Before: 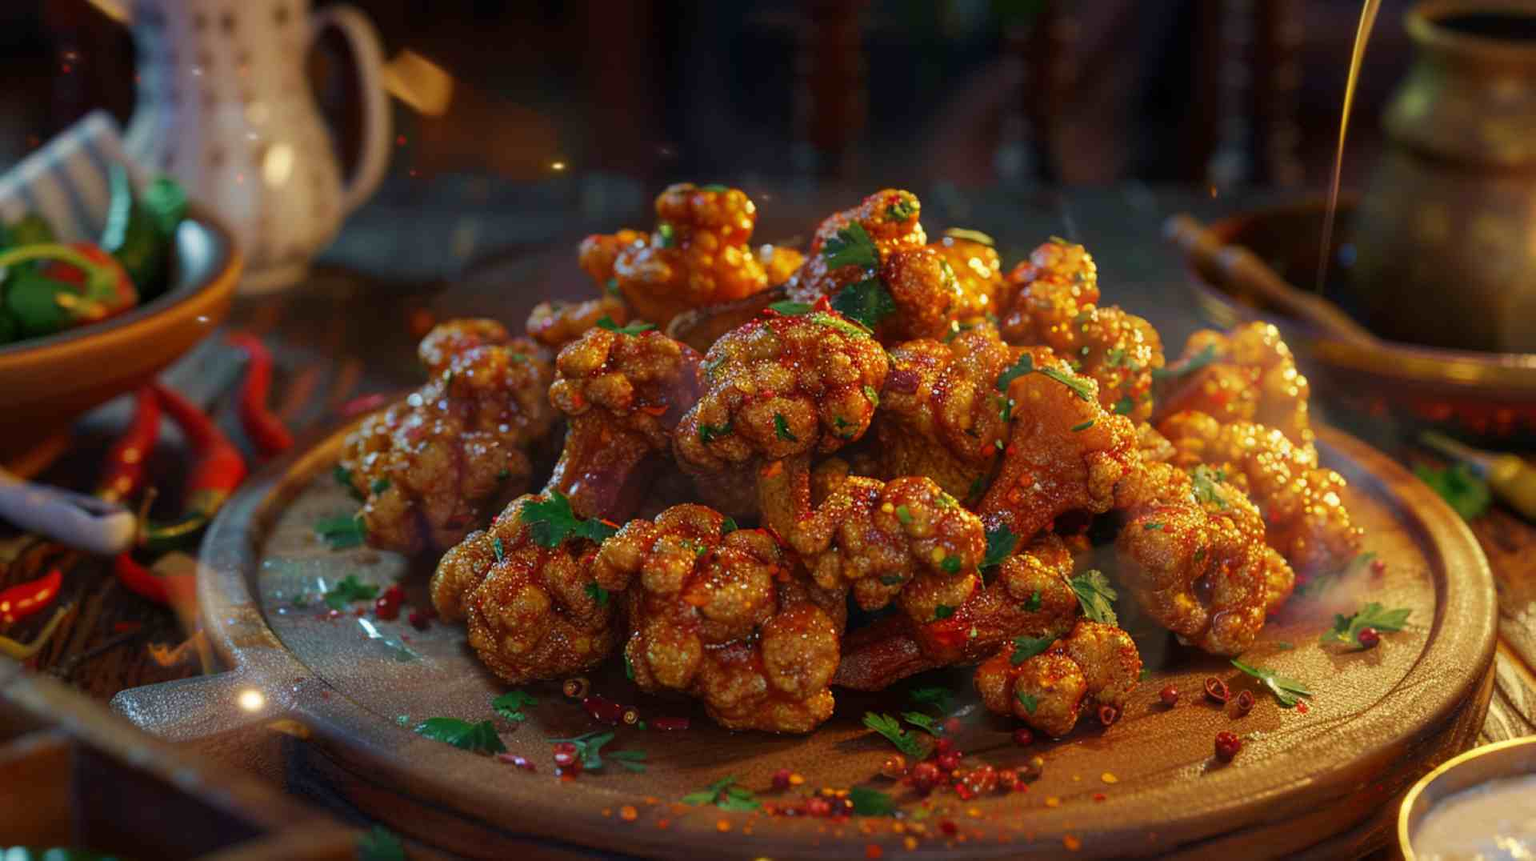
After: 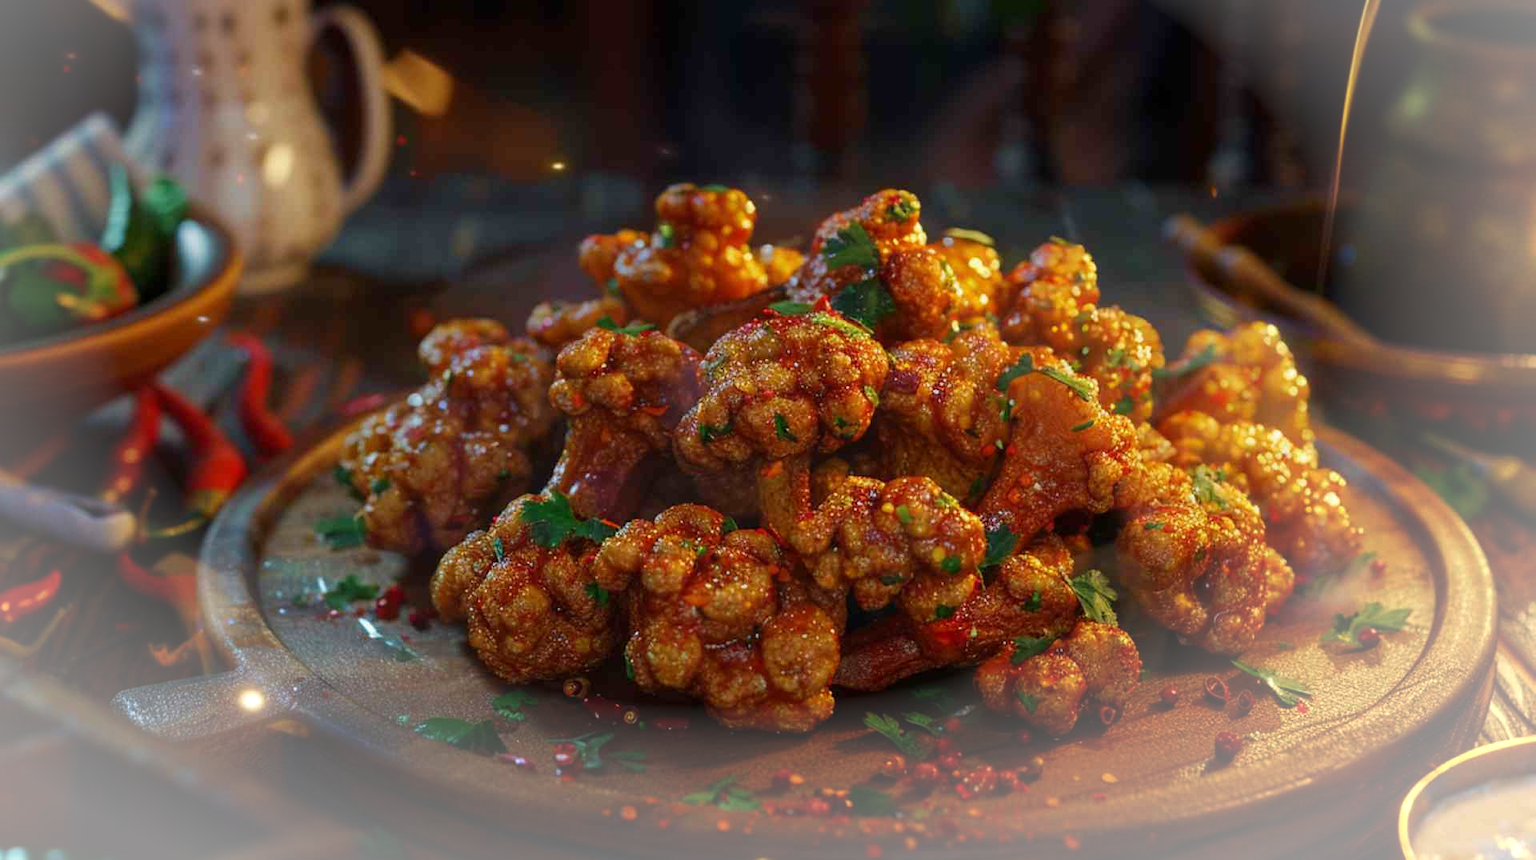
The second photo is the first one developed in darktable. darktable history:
vignetting: fall-off start 79.27%, brightness 0.29, saturation -0.002, center (-0.062, -0.314), width/height ratio 1.327
